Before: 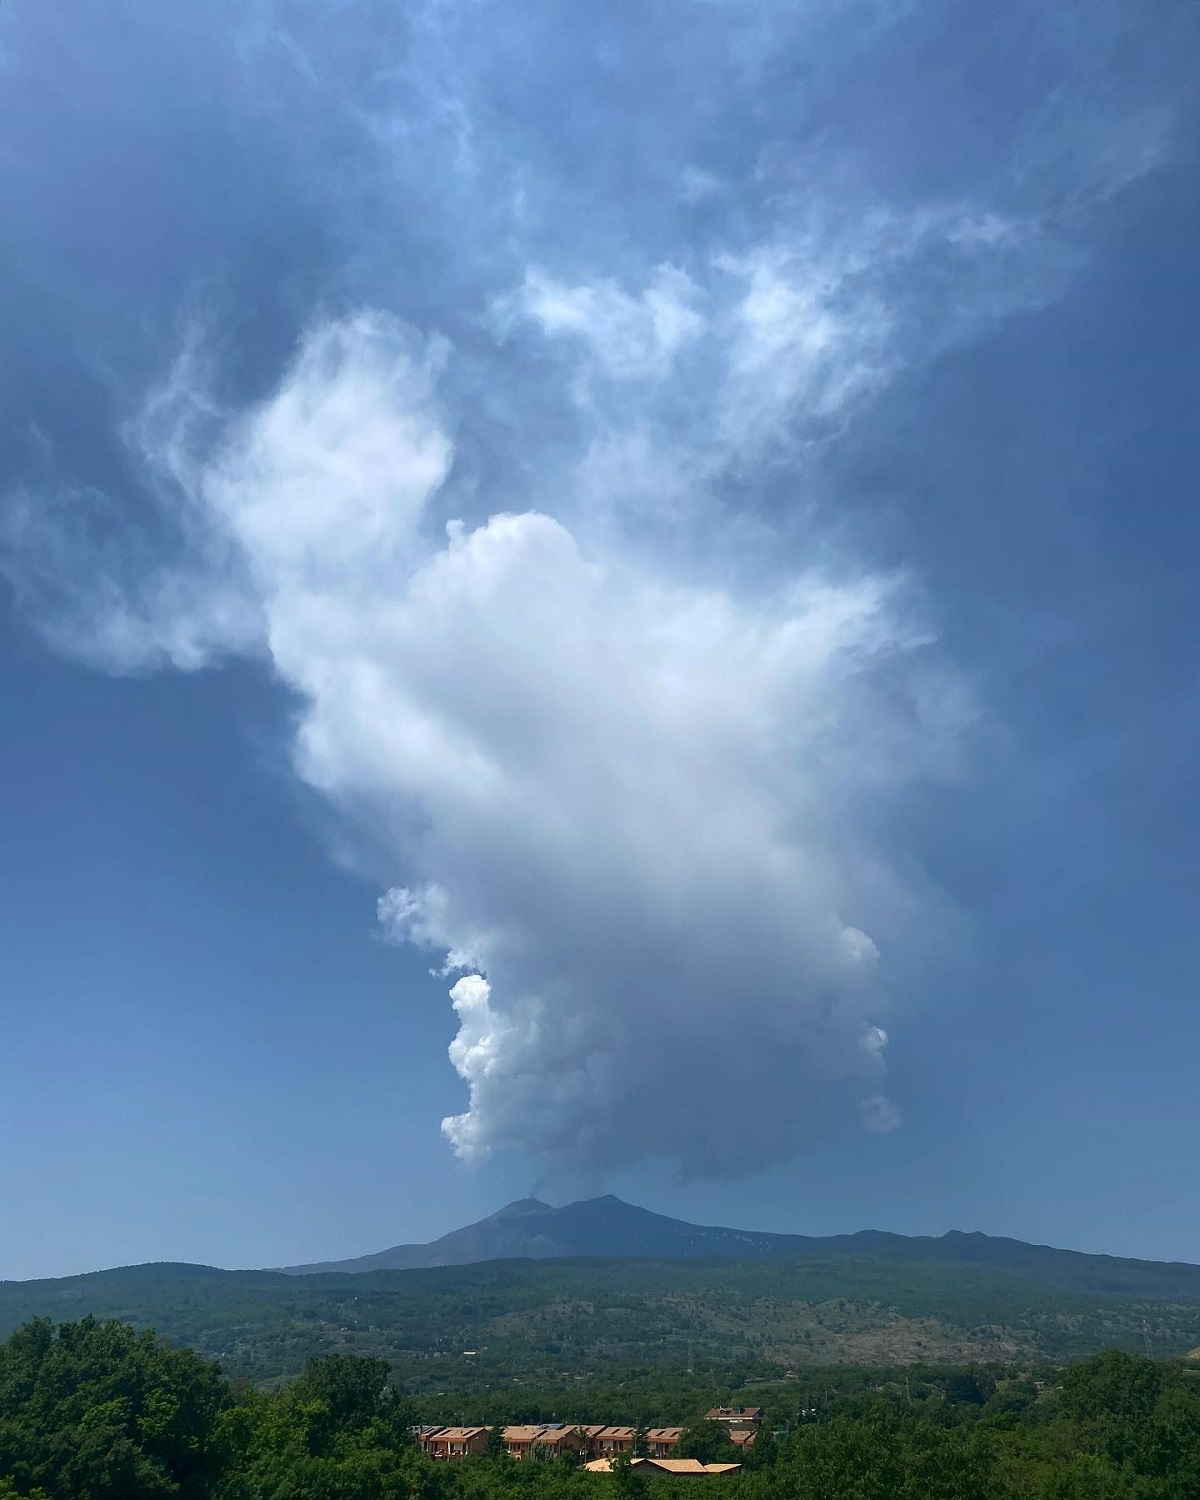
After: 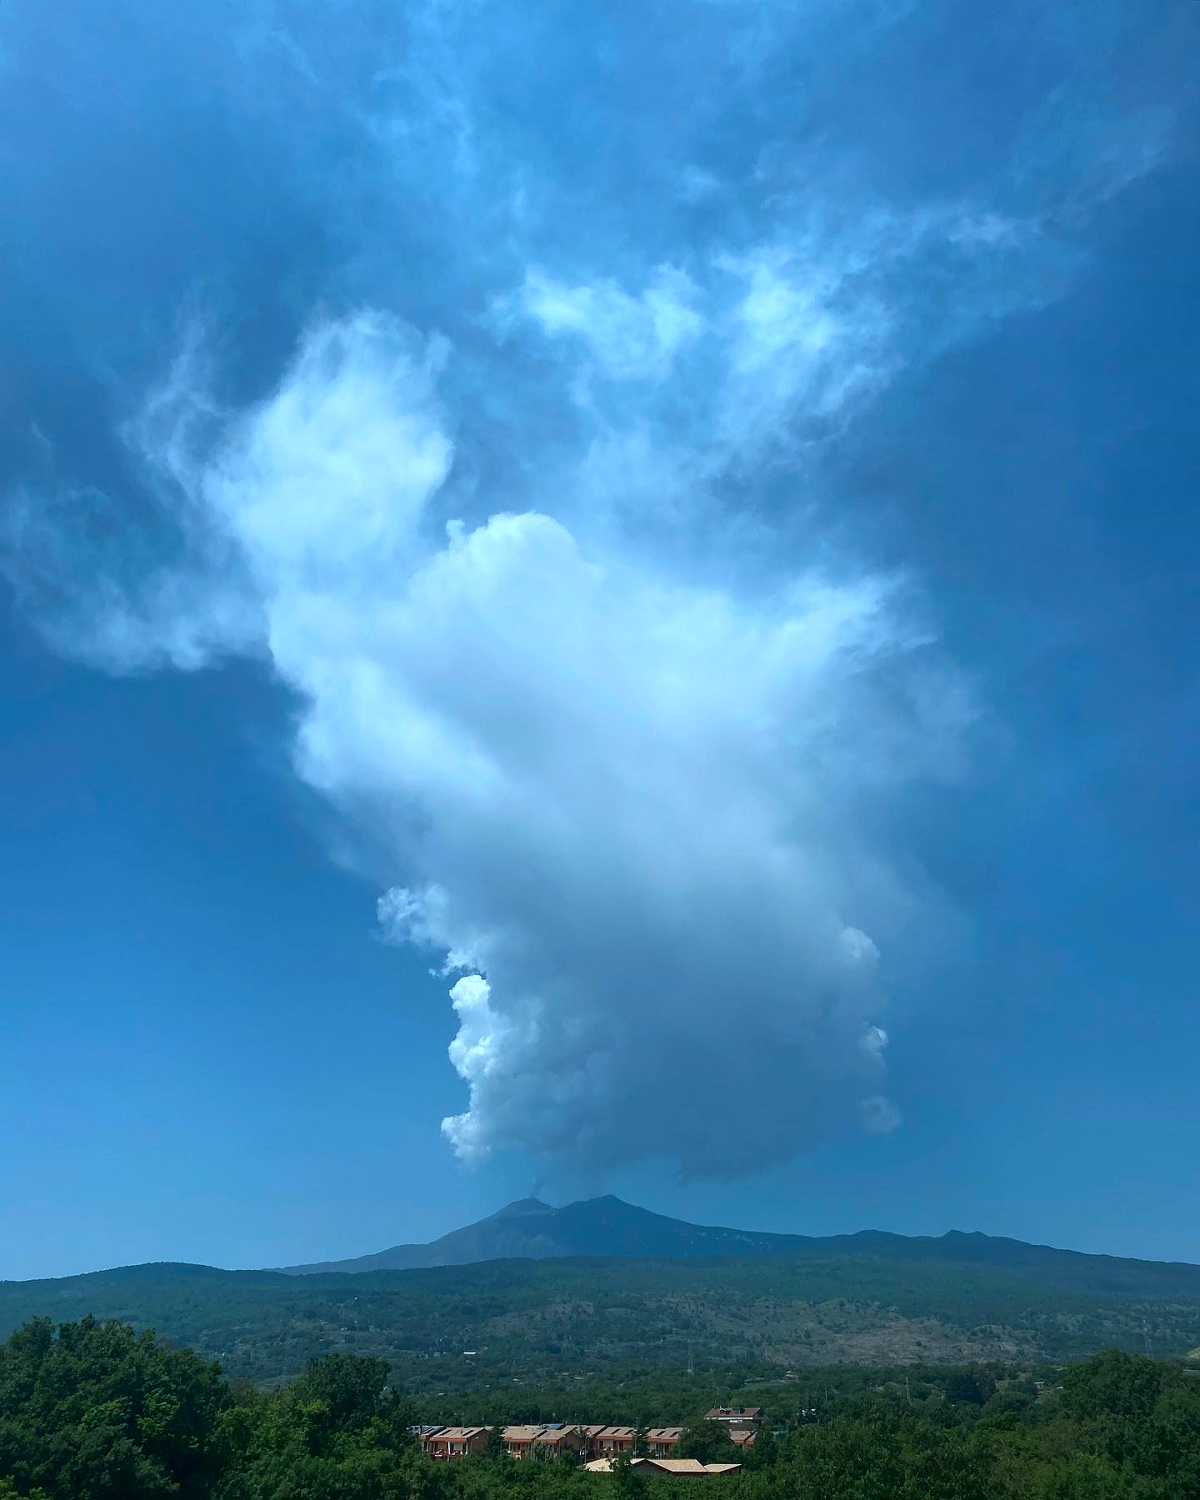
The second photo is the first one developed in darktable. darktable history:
color correction: highlights a* -10.64, highlights b* -19.11
